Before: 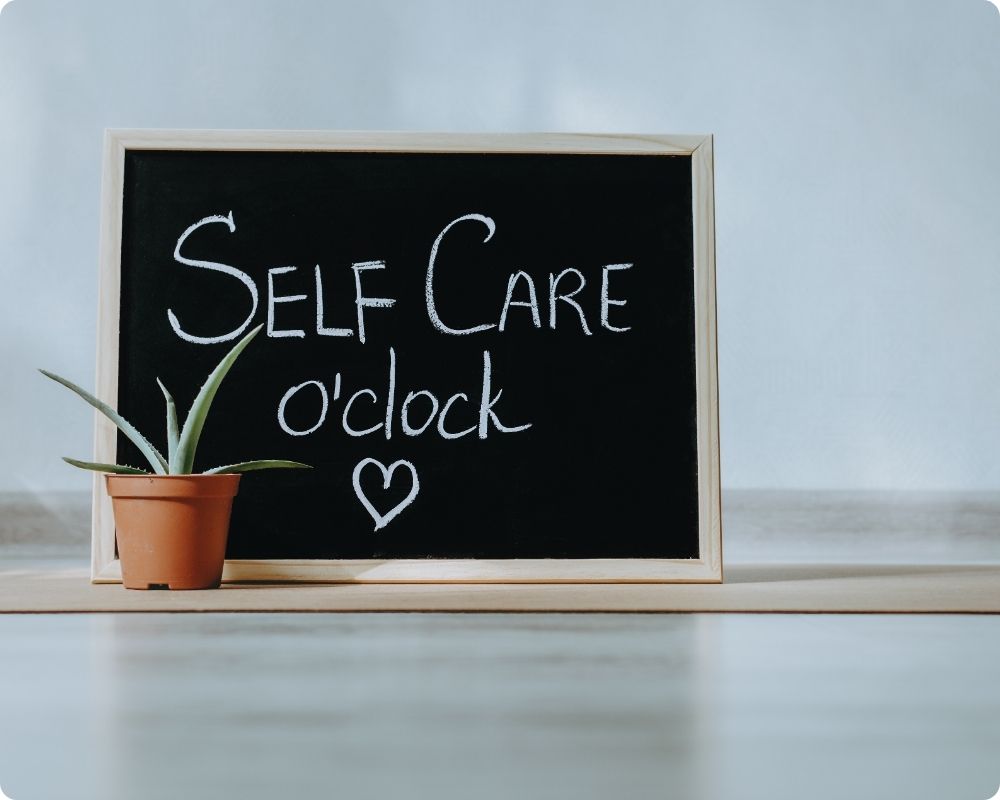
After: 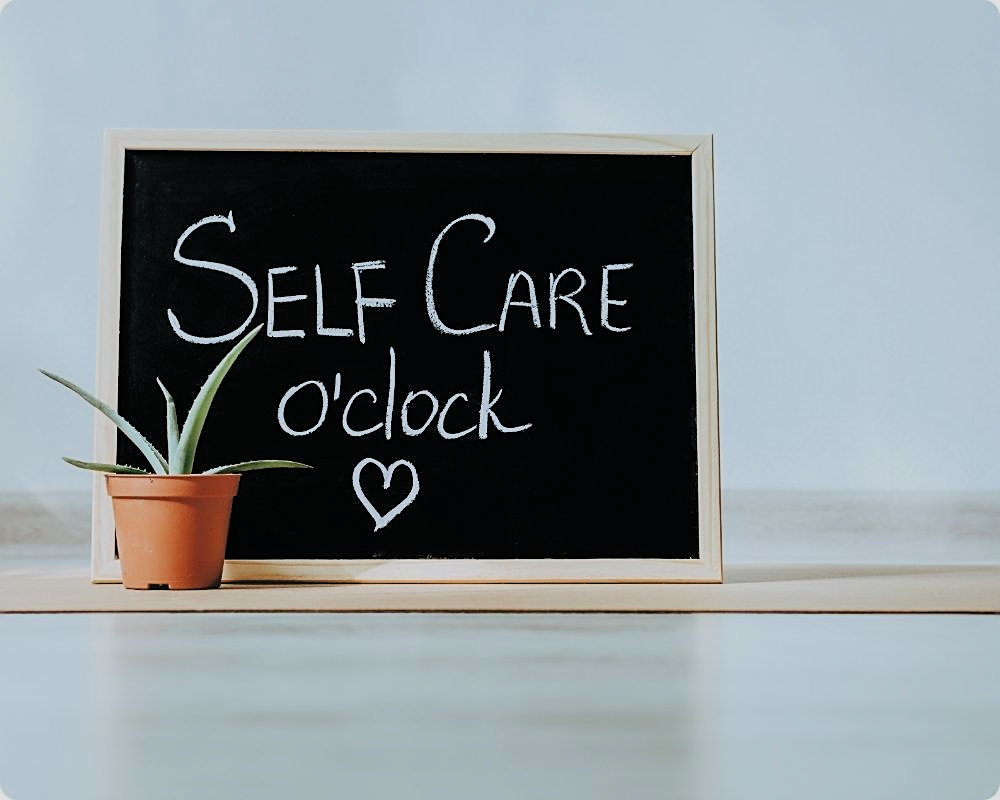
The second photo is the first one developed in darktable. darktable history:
exposure: exposure 0.574 EV, compensate highlight preservation false
sharpen: on, module defaults
shadows and highlights: shadows 43.06, highlights 6.94
filmic rgb: black relative exposure -7.15 EV, white relative exposure 5.36 EV, hardness 3.02, color science v6 (2022)
